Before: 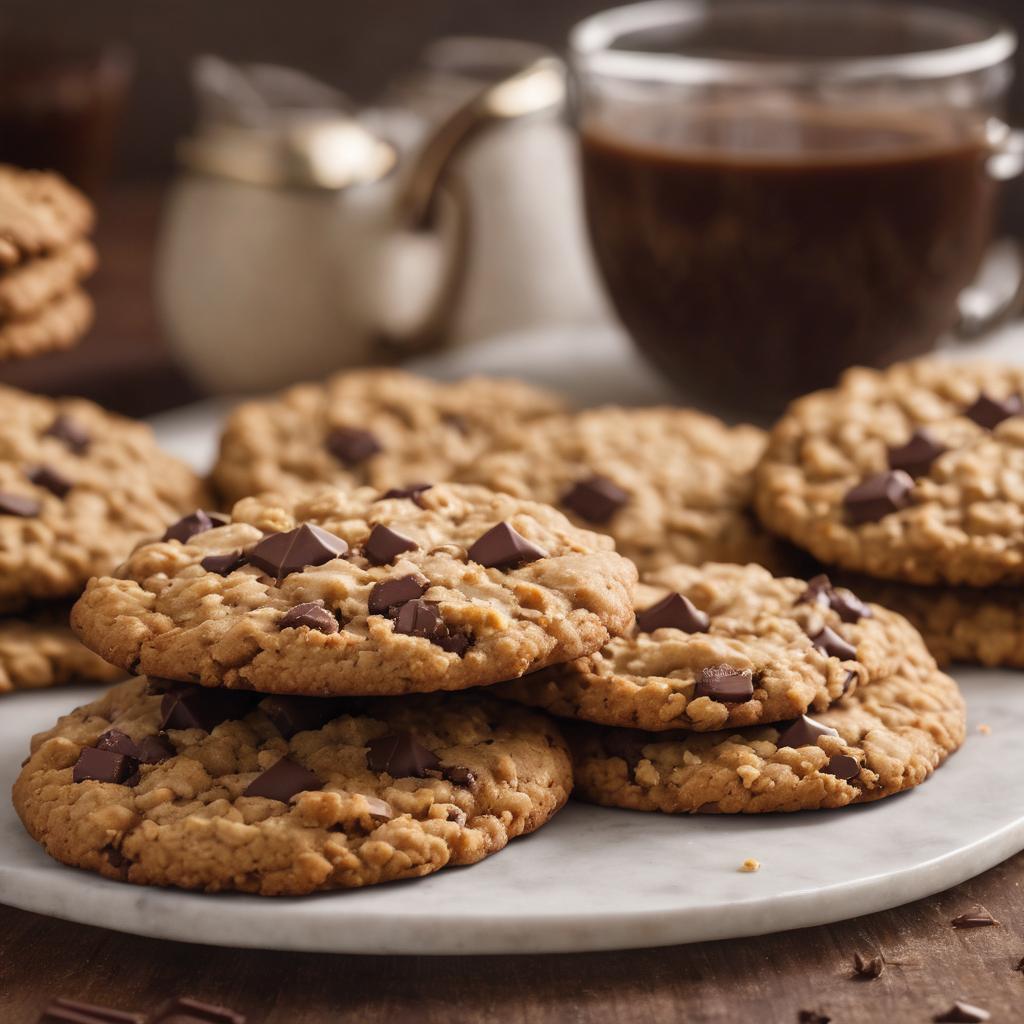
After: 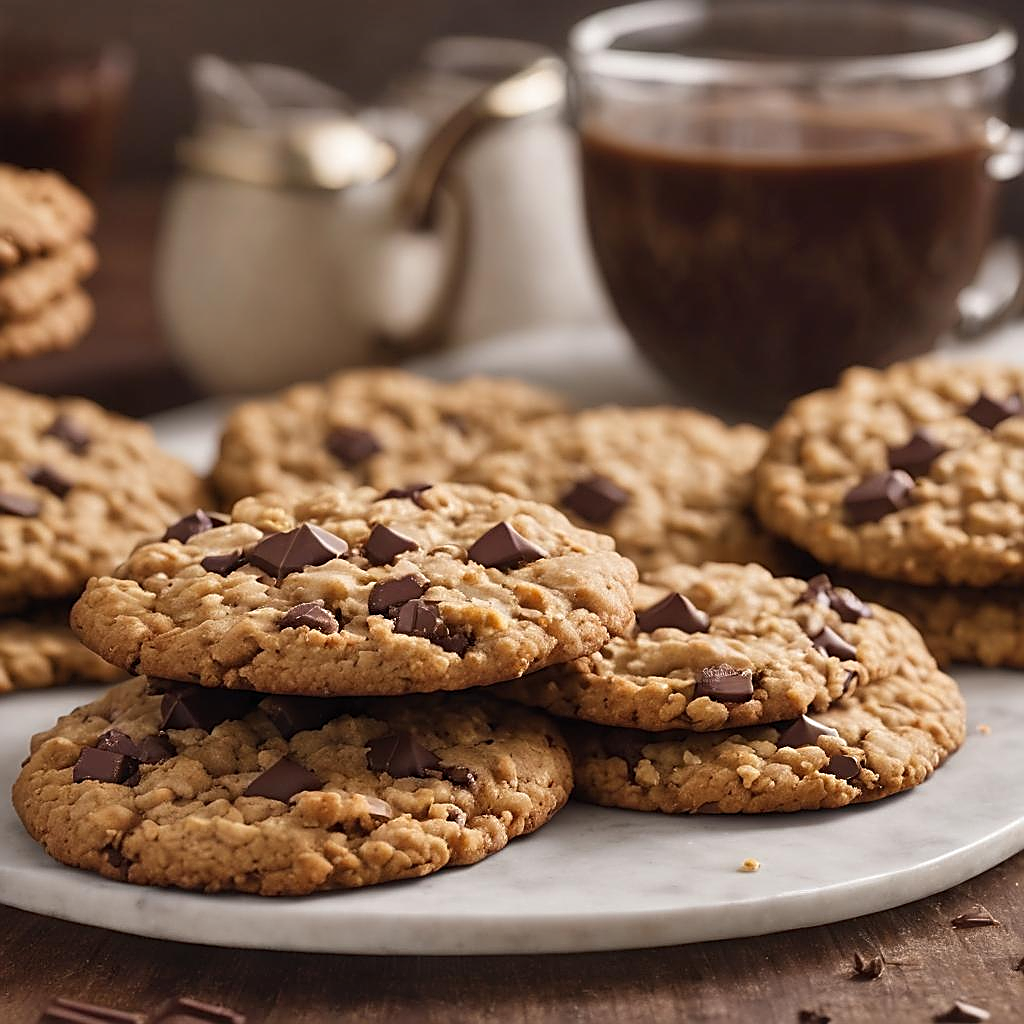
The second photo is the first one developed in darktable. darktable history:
shadows and highlights: radius 100.41, shadows 50.55, highlights -64.36, highlights color adjustment 49.82%, soften with gaussian
sharpen: amount 0.901
